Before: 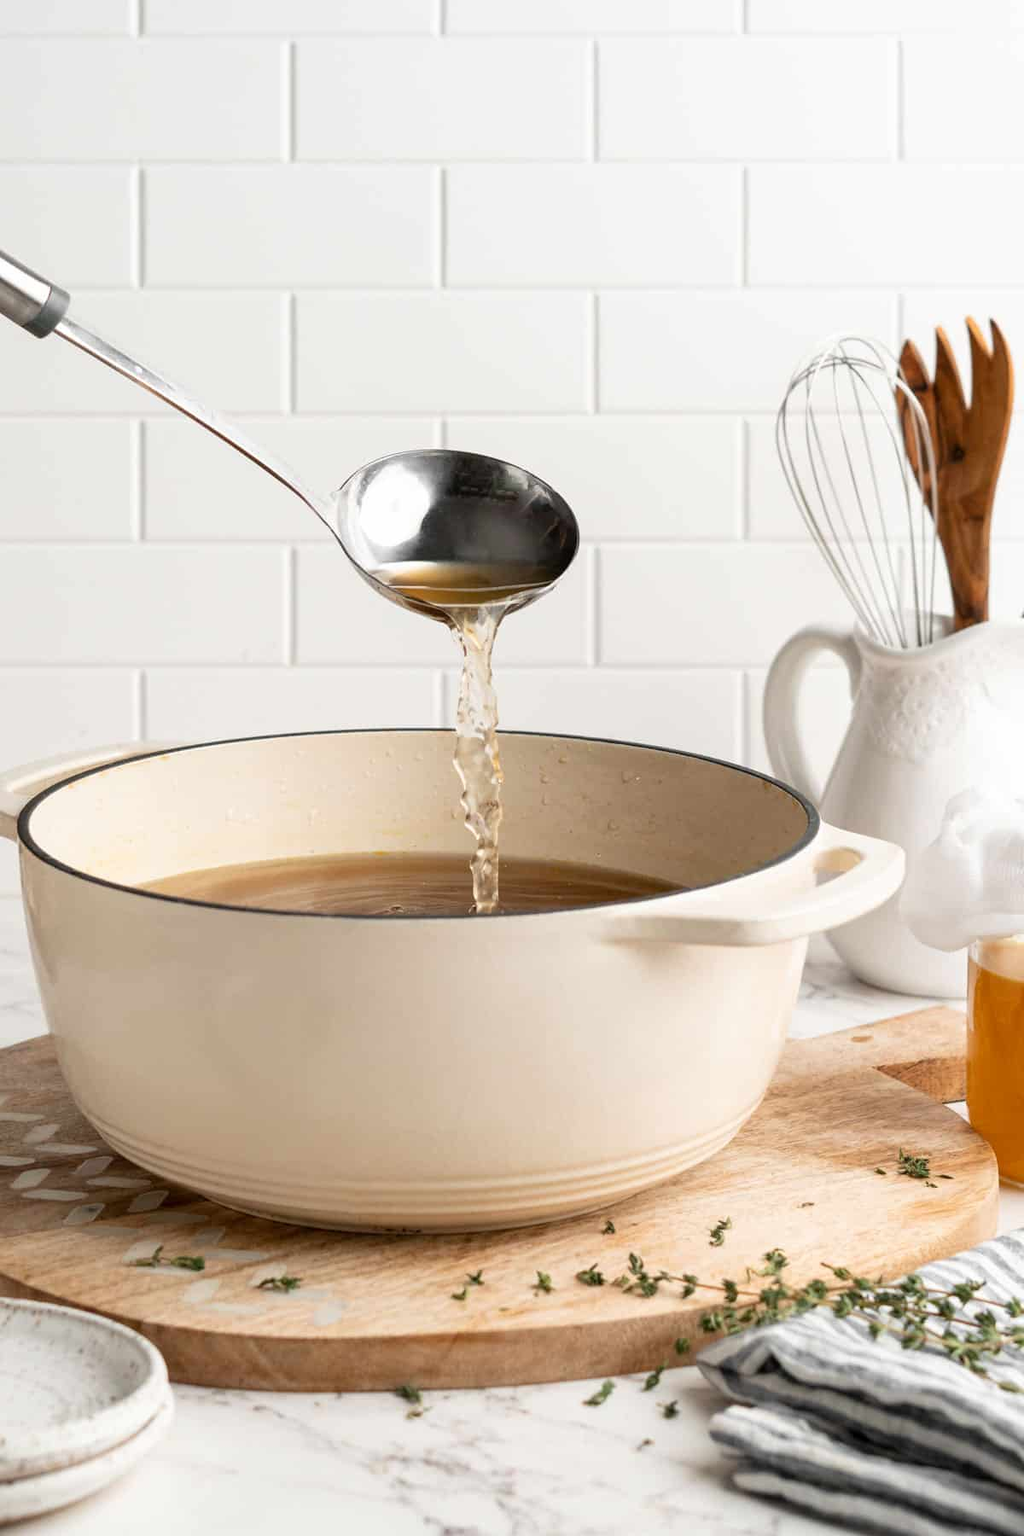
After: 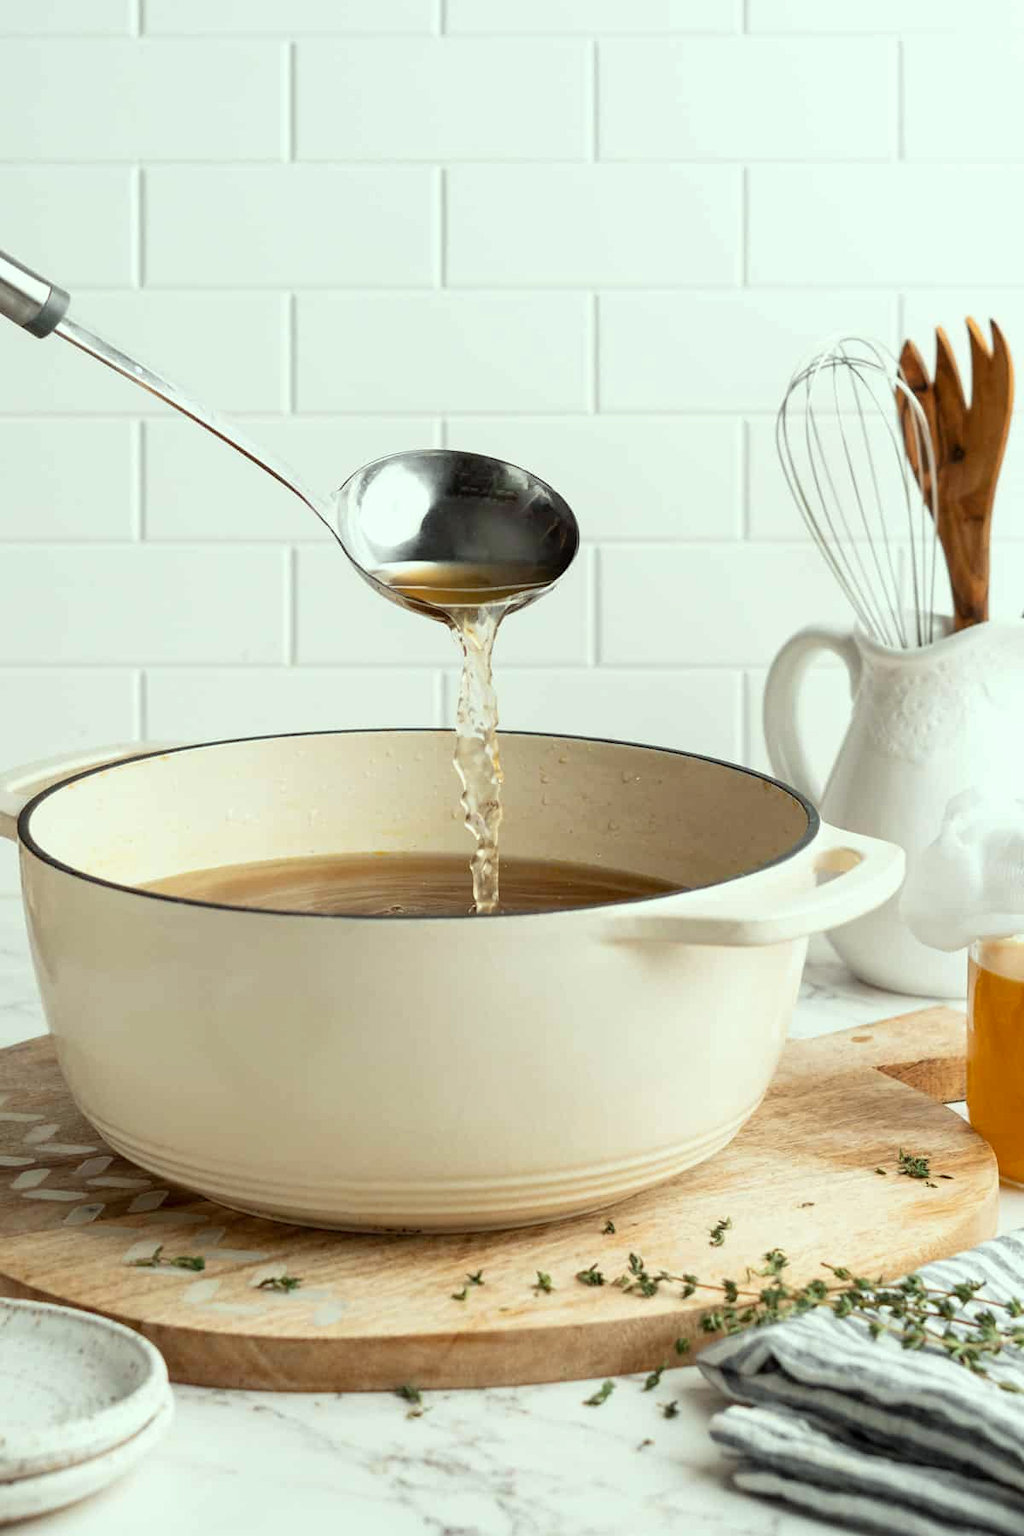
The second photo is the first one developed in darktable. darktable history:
tone equalizer: on, module defaults
color correction: highlights a* -8, highlights b* 3.1
